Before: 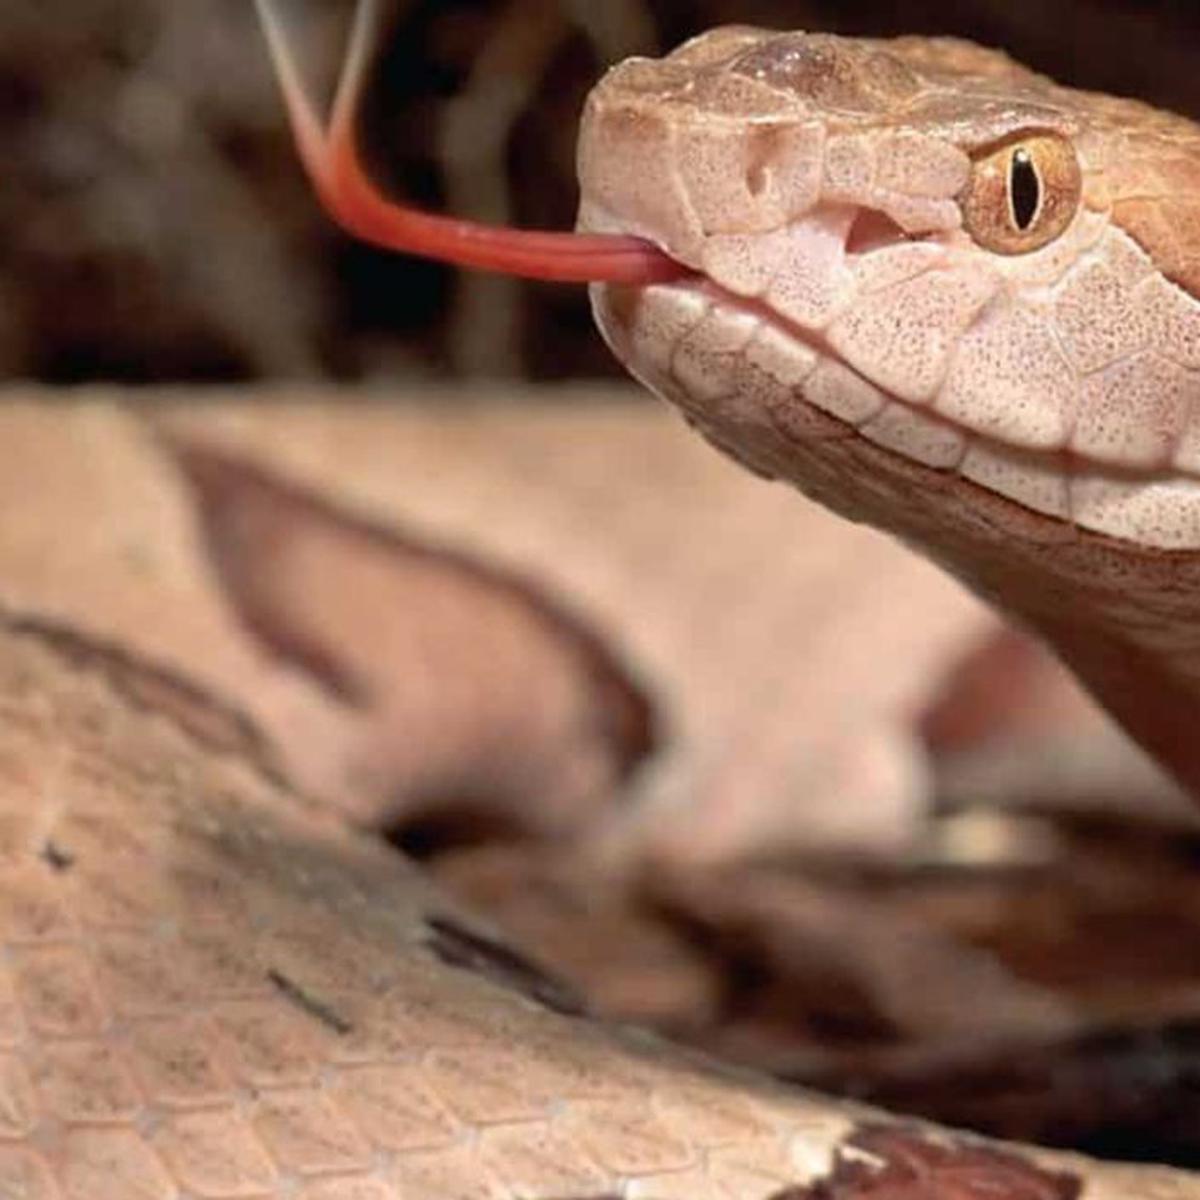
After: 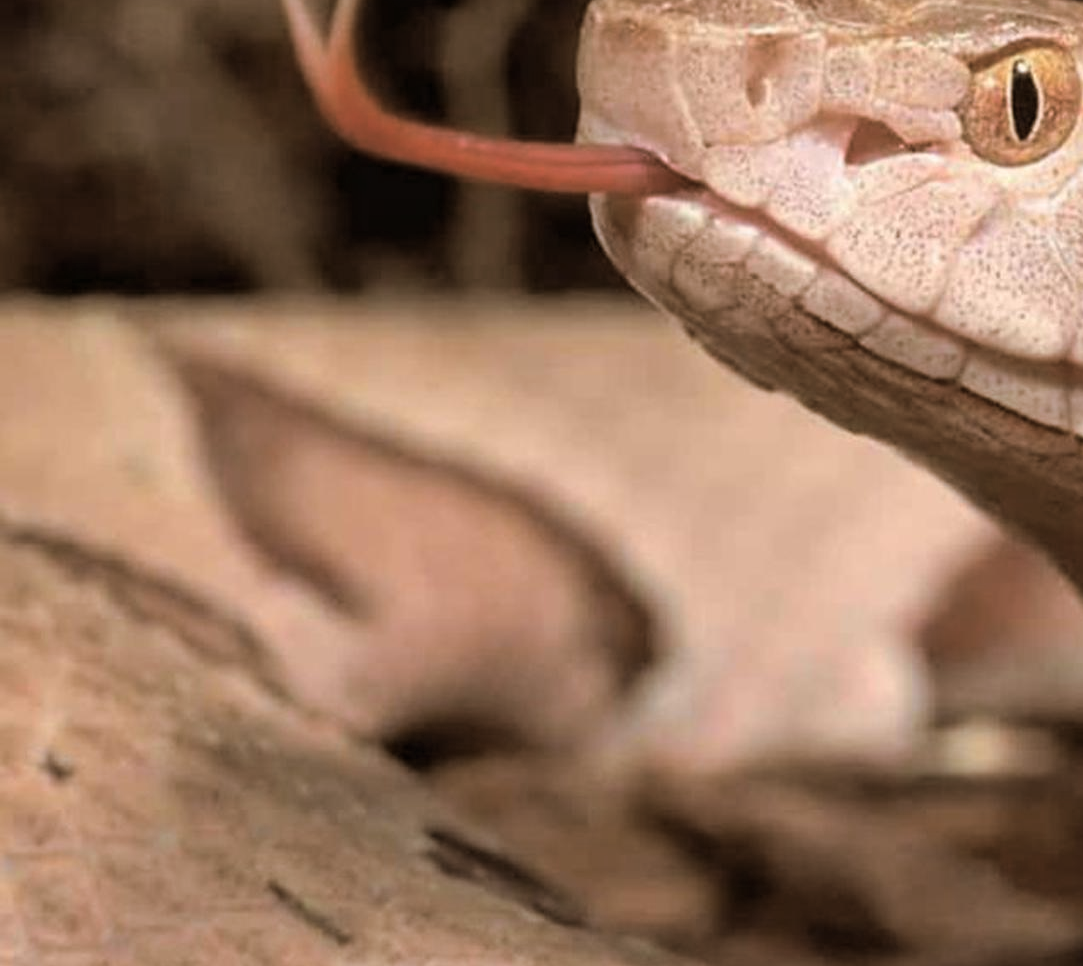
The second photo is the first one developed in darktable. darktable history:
crop: top 7.49%, right 9.717%, bottom 11.943%
split-toning: shadows › hue 32.4°, shadows › saturation 0.51, highlights › hue 180°, highlights › saturation 0, balance -60.17, compress 55.19%
